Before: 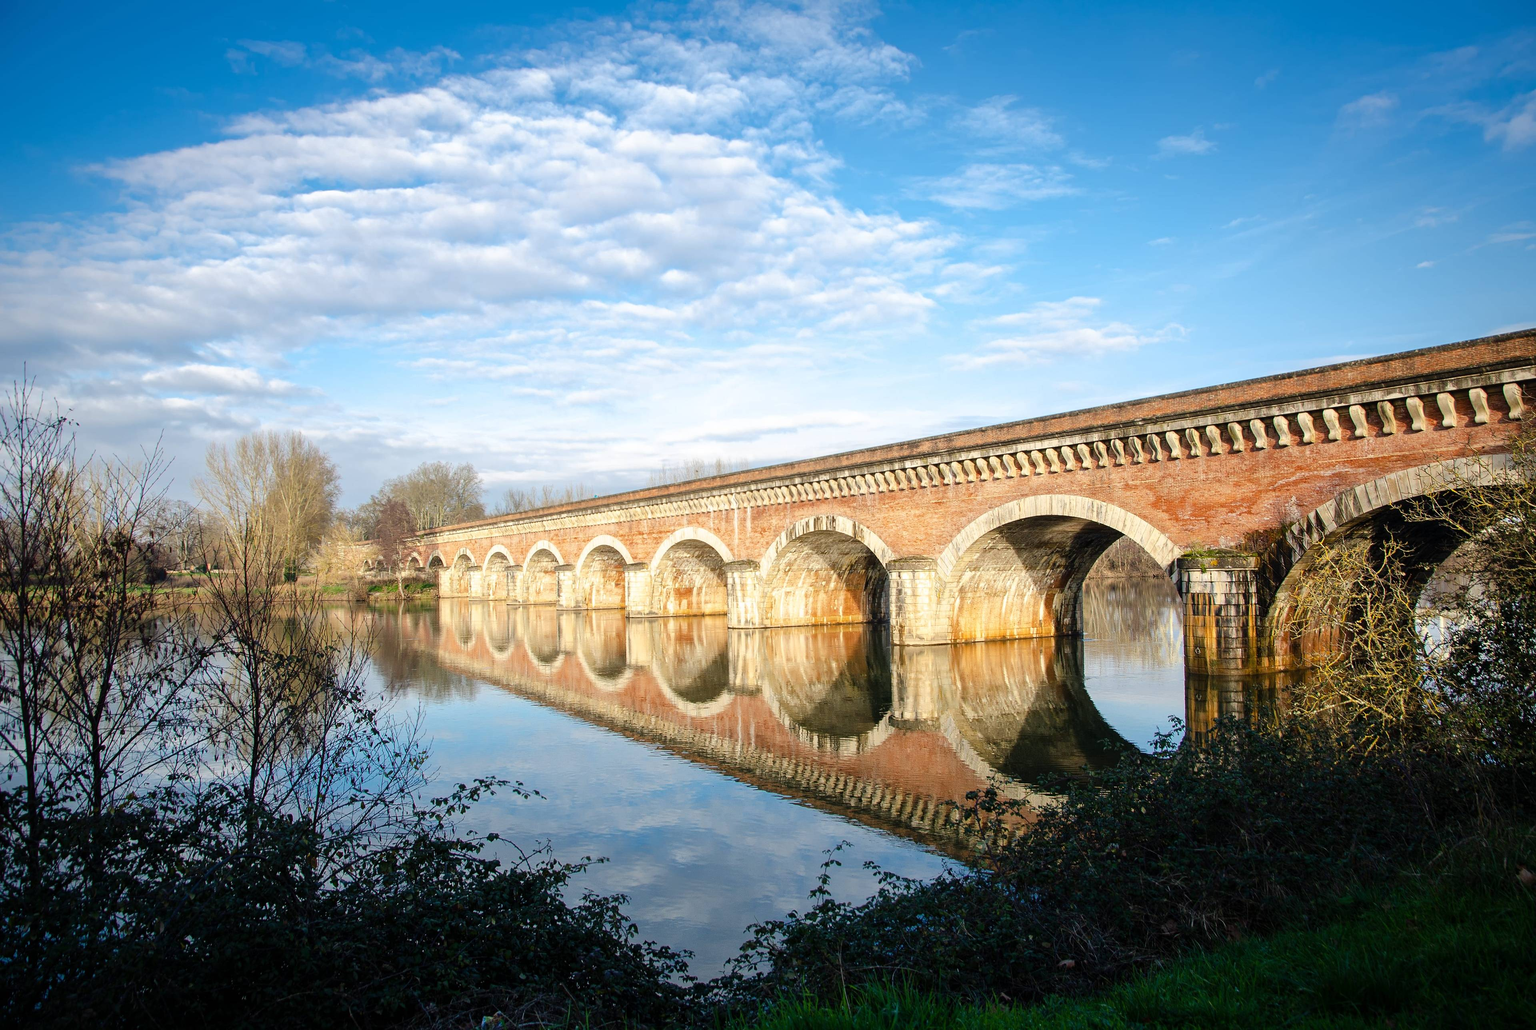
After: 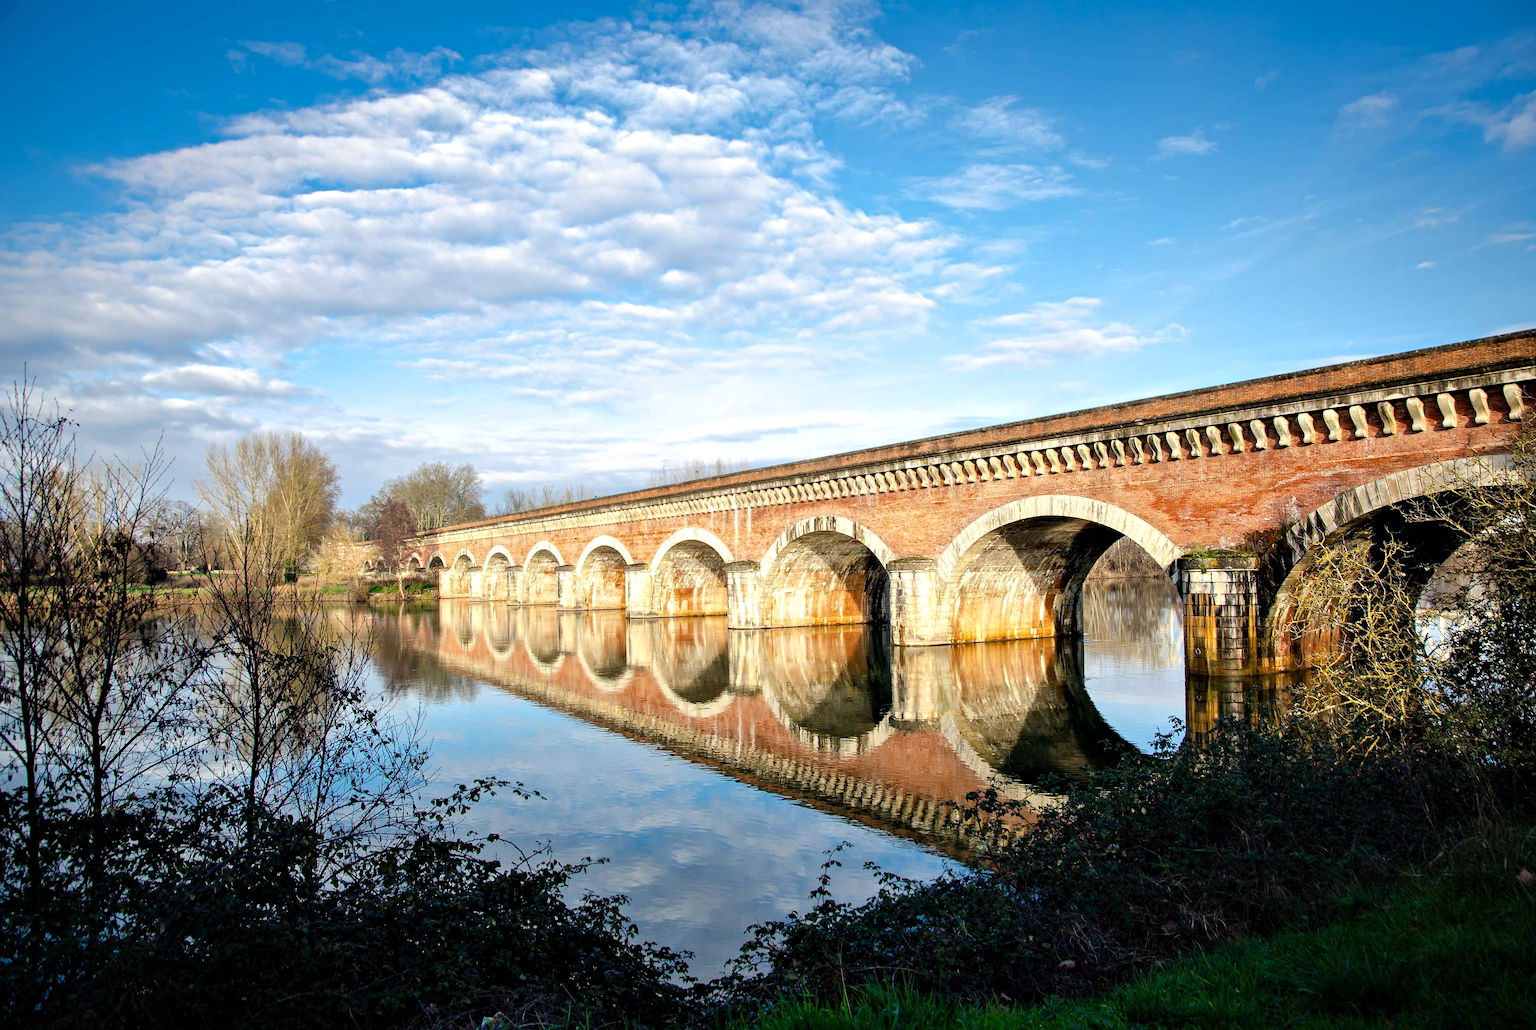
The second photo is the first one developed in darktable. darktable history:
contrast equalizer: octaves 7, y [[0.528, 0.548, 0.563, 0.562, 0.546, 0.526], [0.55 ×6], [0 ×6], [0 ×6], [0 ×6]]
